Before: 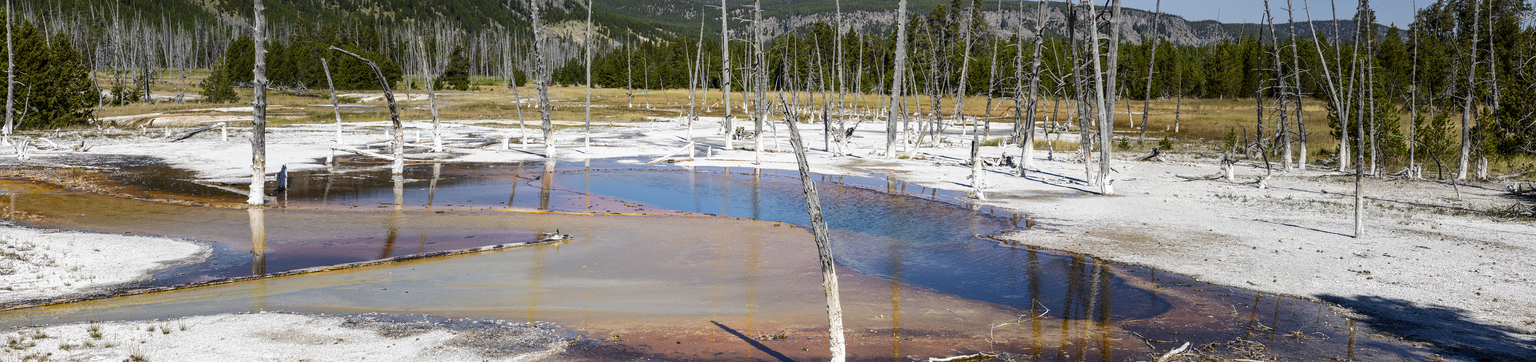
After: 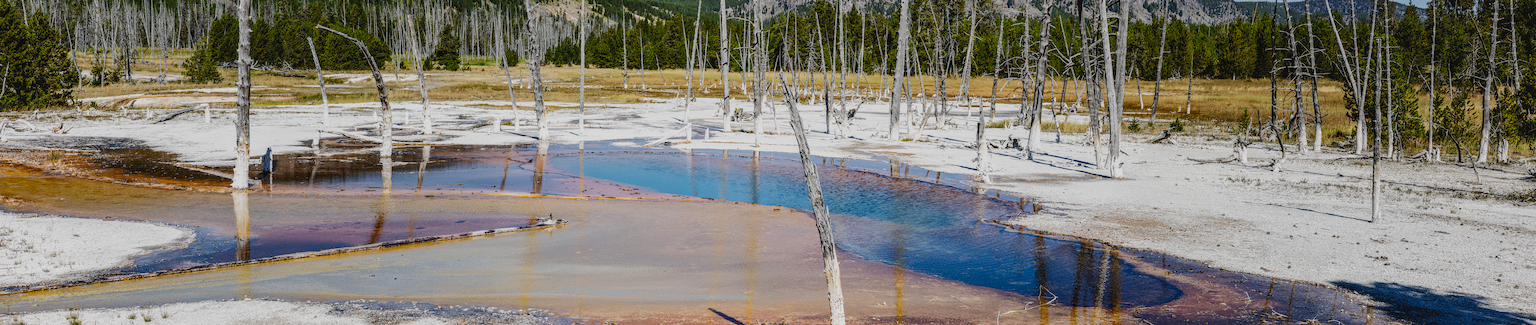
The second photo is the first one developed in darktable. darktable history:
local contrast: on, module defaults
contrast brightness saturation: contrast -0.11
exposure: black level correction -0.005, exposure 0.622 EV, compensate highlight preservation false
filmic rgb: middle gray luminance 29%, black relative exposure -10.3 EV, white relative exposure 5.5 EV, threshold 6 EV, target black luminance 0%, hardness 3.95, latitude 2.04%, contrast 1.132, highlights saturation mix 5%, shadows ↔ highlights balance 15.11%, add noise in highlights 0, preserve chrominance no, color science v3 (2019), use custom middle-gray values true, iterations of high-quality reconstruction 0, contrast in highlights soft, enable highlight reconstruction true
crop: left 1.507%, top 6.147%, right 1.379%, bottom 6.637%
